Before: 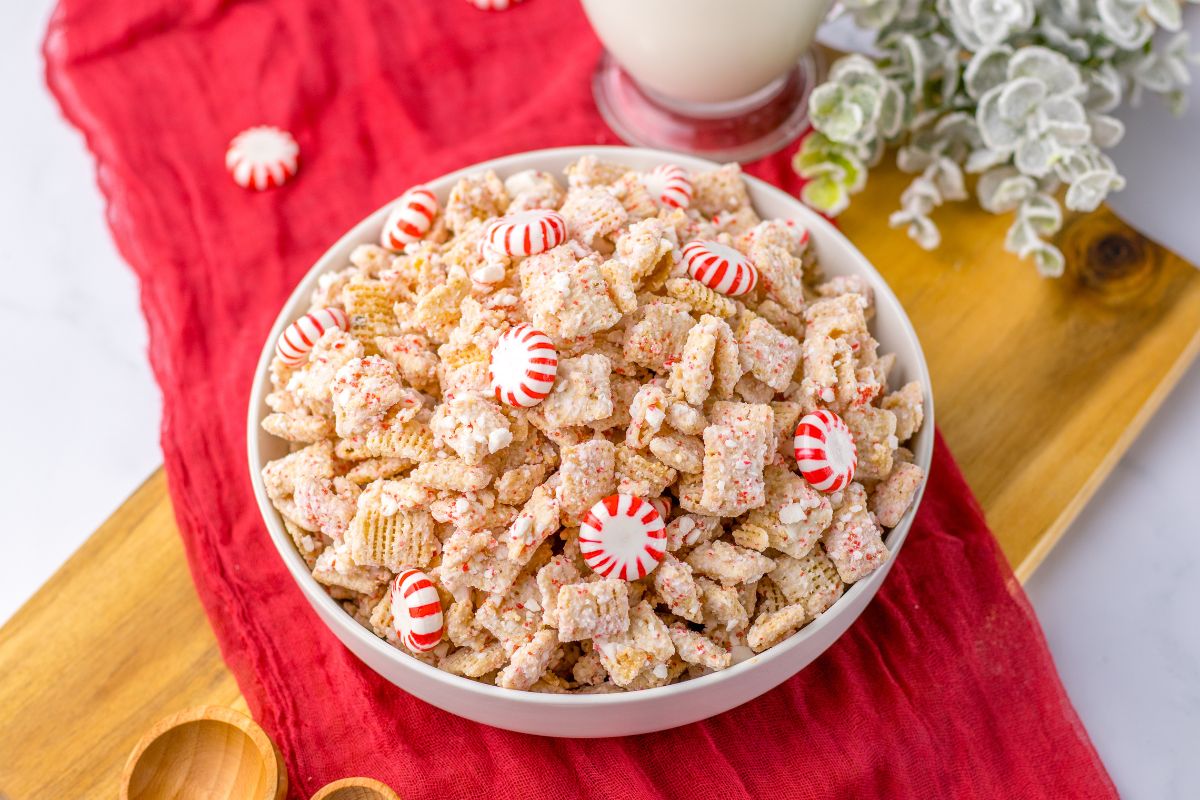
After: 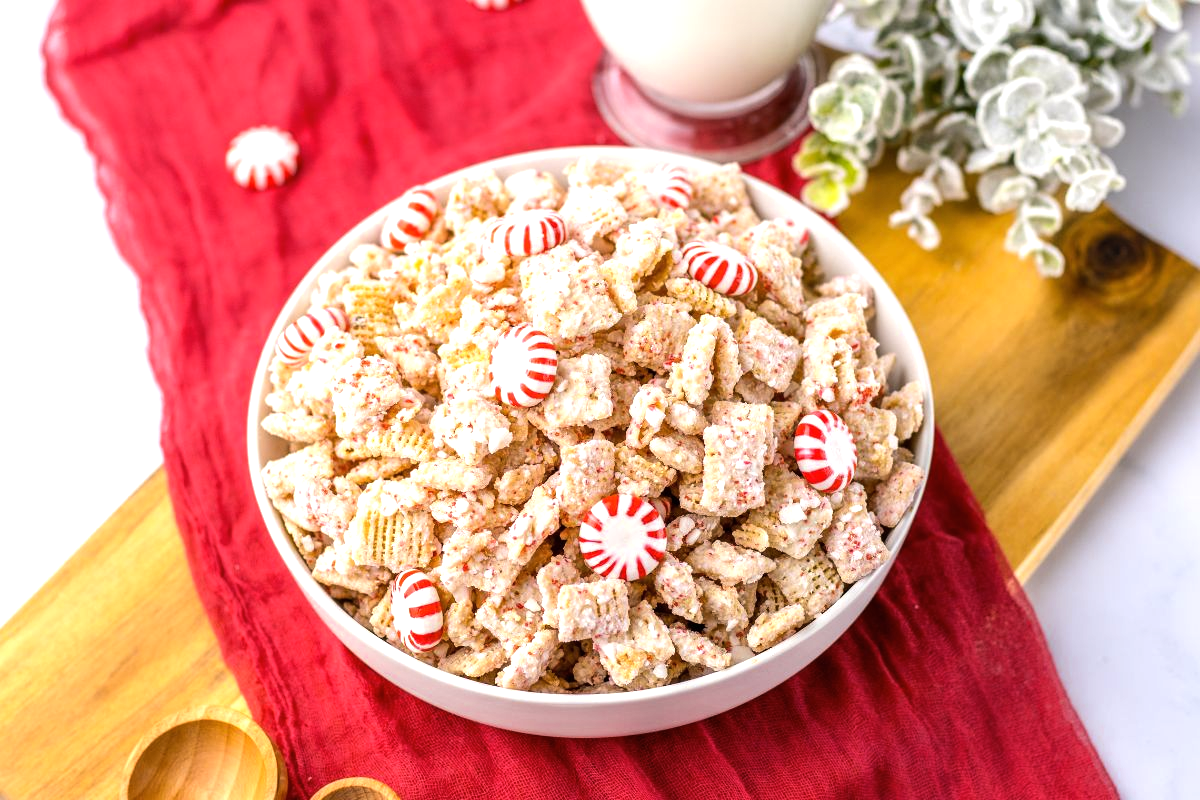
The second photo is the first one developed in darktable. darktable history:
color zones: curves: ch0 [(0.068, 0.464) (0.25, 0.5) (0.48, 0.508) (0.75, 0.536) (0.886, 0.476) (0.967, 0.456)]; ch1 [(0.066, 0.456) (0.25, 0.5) (0.616, 0.508) (0.746, 0.56) (0.934, 0.444)]
tone equalizer: -8 EV -0.75 EV, -7 EV -0.7 EV, -6 EV -0.6 EV, -5 EV -0.4 EV, -3 EV 0.4 EV, -2 EV 0.6 EV, -1 EV 0.7 EV, +0 EV 0.75 EV, edges refinement/feathering 500, mask exposure compensation -1.57 EV, preserve details no
